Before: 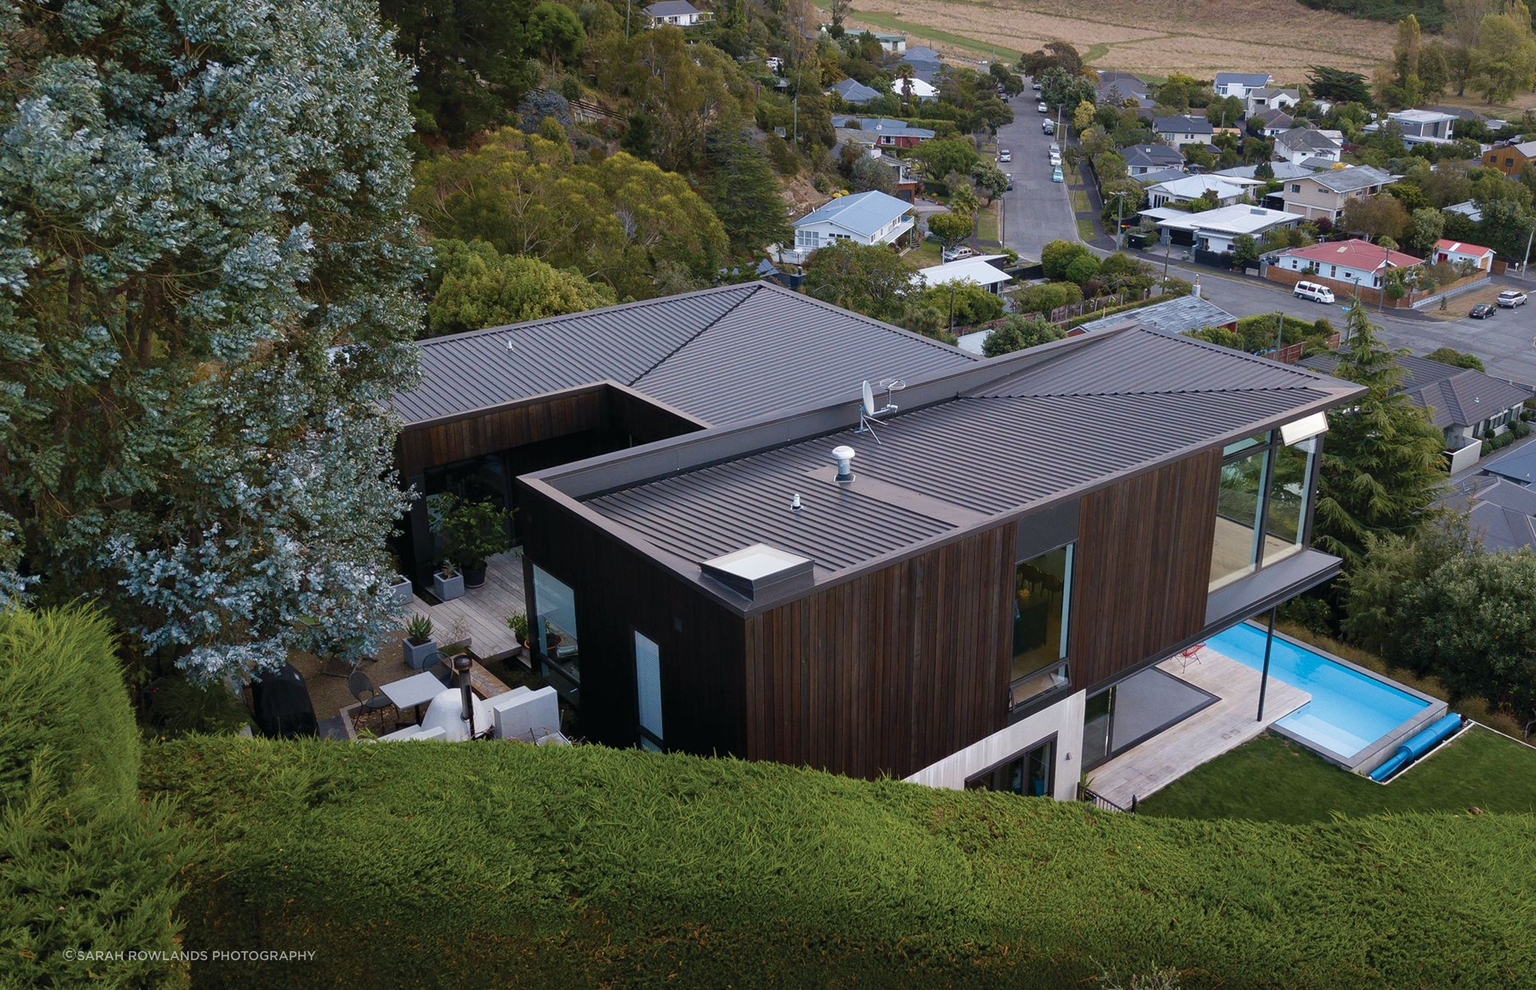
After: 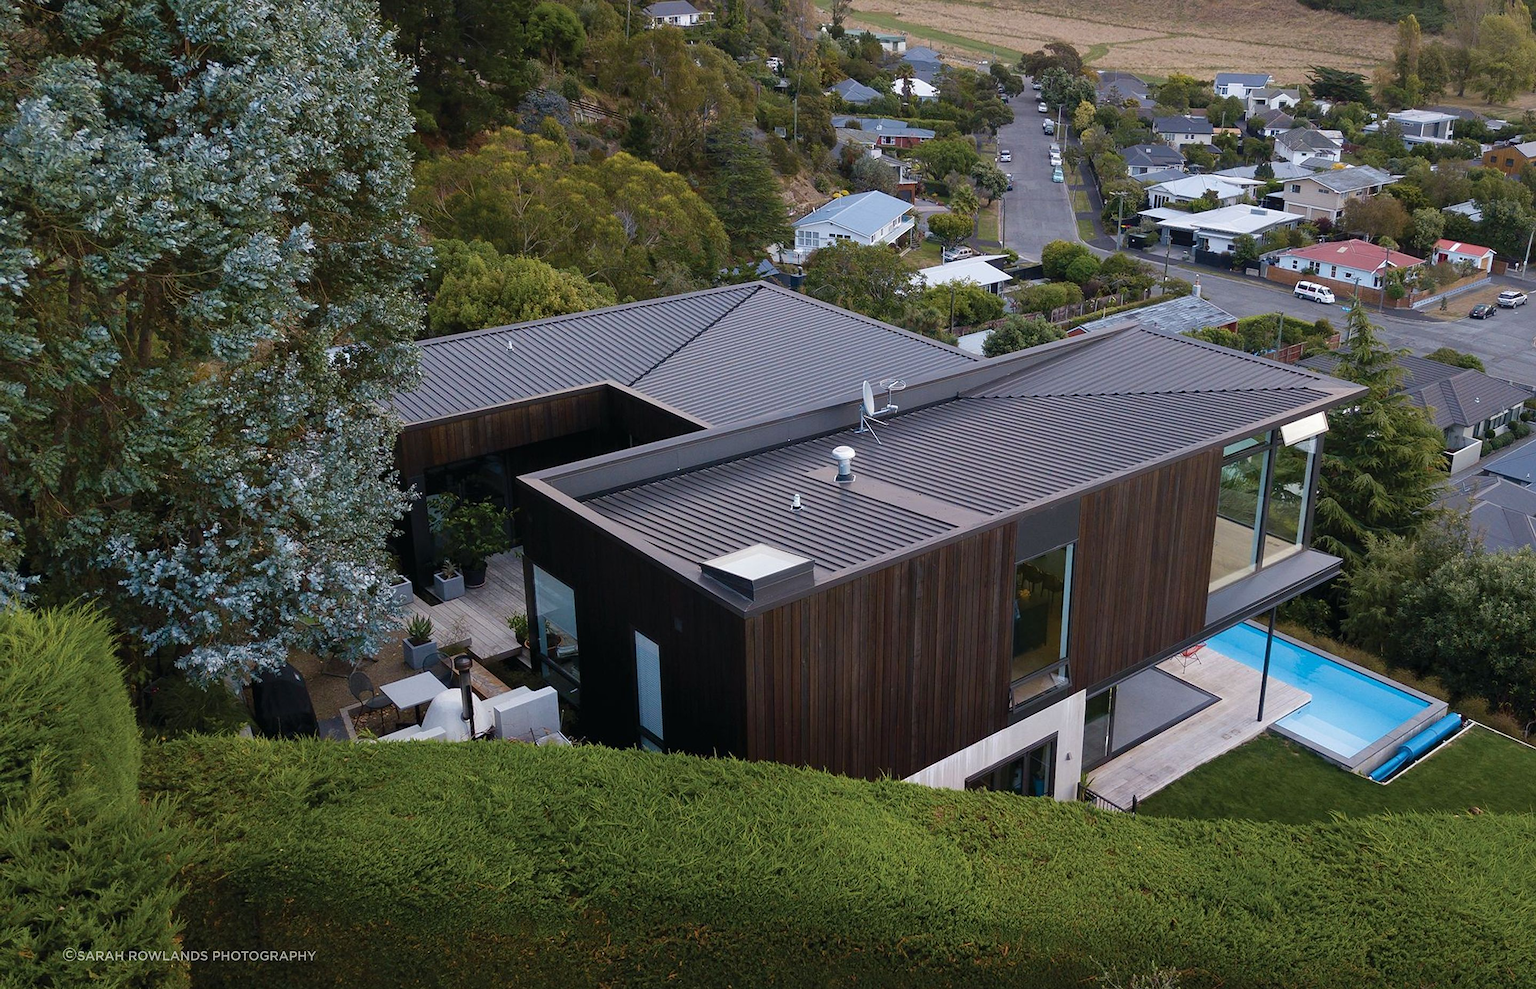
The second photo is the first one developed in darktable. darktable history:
sharpen: radius 0.99, threshold 1.086
